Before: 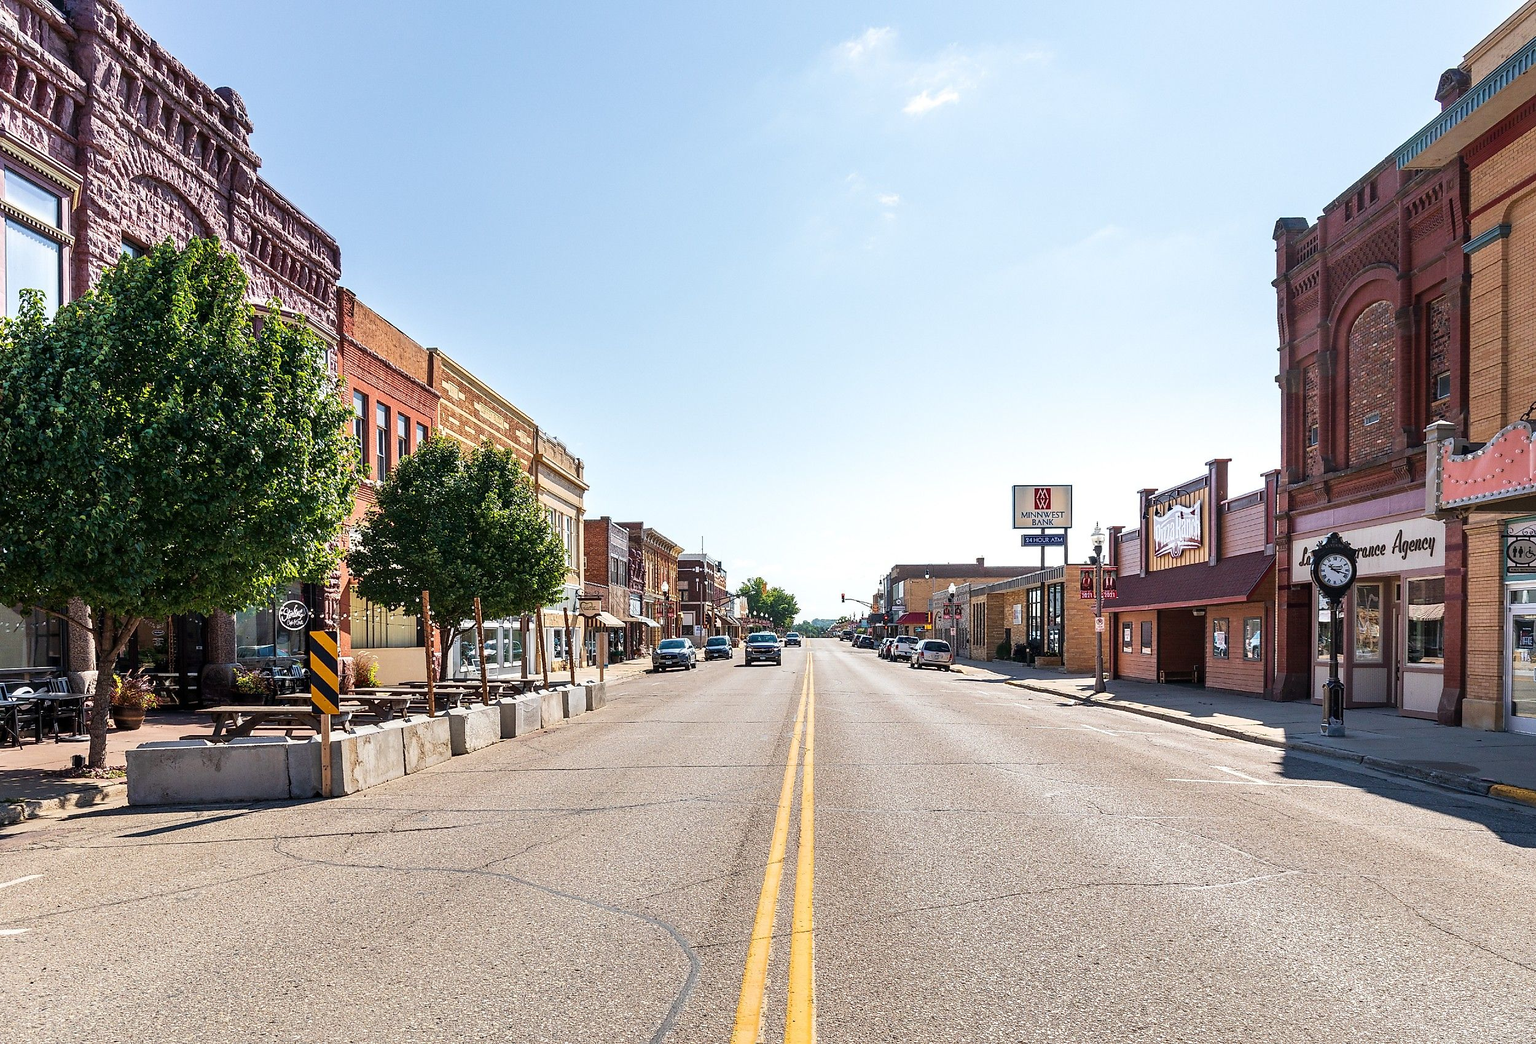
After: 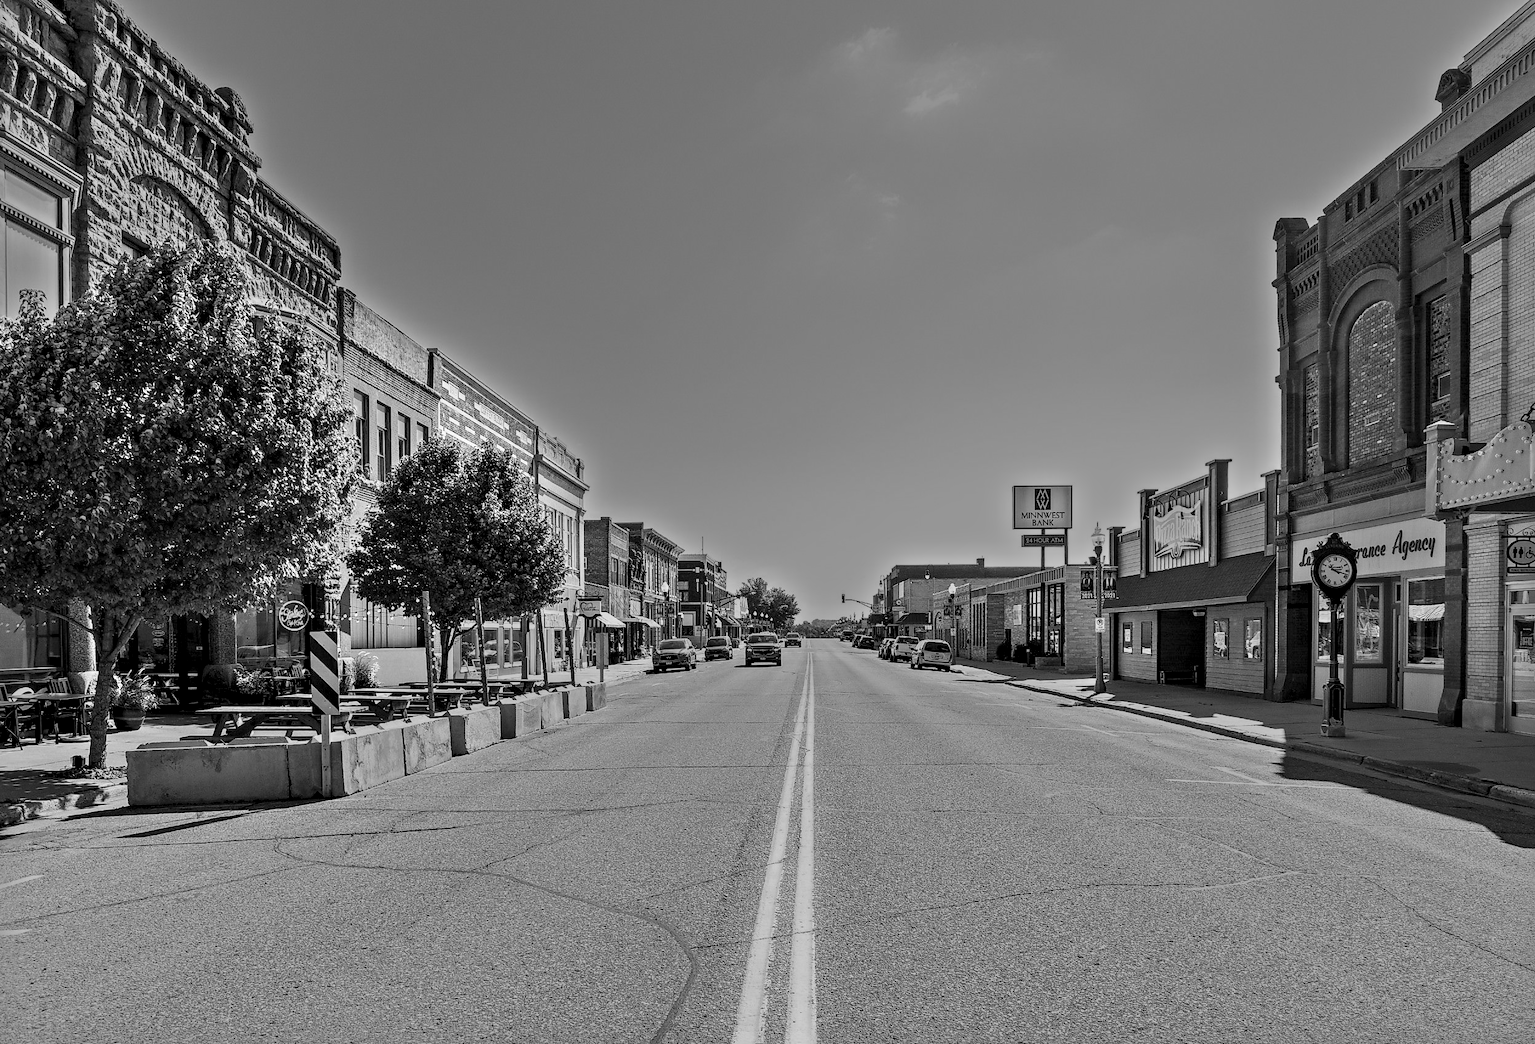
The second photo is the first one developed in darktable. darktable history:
white balance: red 0.766, blue 1.537
contrast equalizer: octaves 7, y [[0.528, 0.548, 0.563, 0.562, 0.546, 0.526], [0.55 ×6], [0 ×6], [0 ×6], [0 ×6]]
exposure: exposure 1.223 EV, compensate highlight preservation false
monochrome: a 79.32, b 81.83, size 1.1
graduated density: rotation -180°, offset 27.42
